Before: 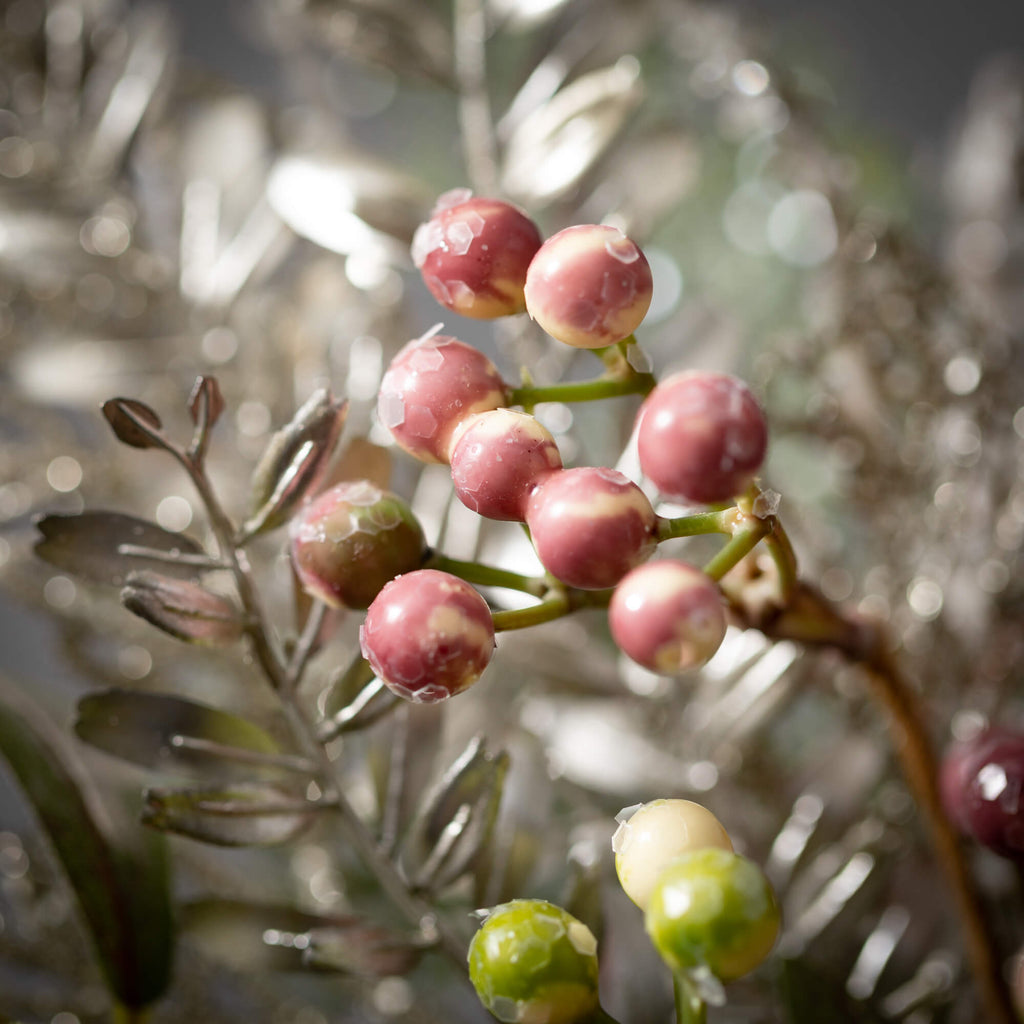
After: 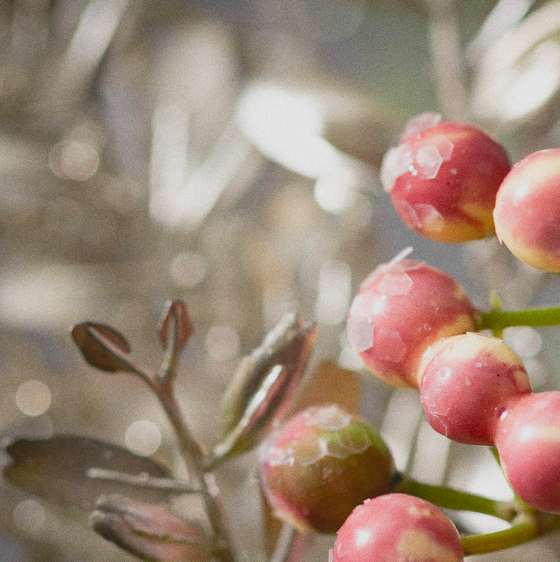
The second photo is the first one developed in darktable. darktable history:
crop and rotate: left 3.047%, top 7.509%, right 42.236%, bottom 37.598%
rotate and perspective: automatic cropping off
contrast brightness saturation: contrast -0.19, saturation 0.19
grain: coarseness 7.08 ISO, strength 21.67%, mid-tones bias 59.58%
